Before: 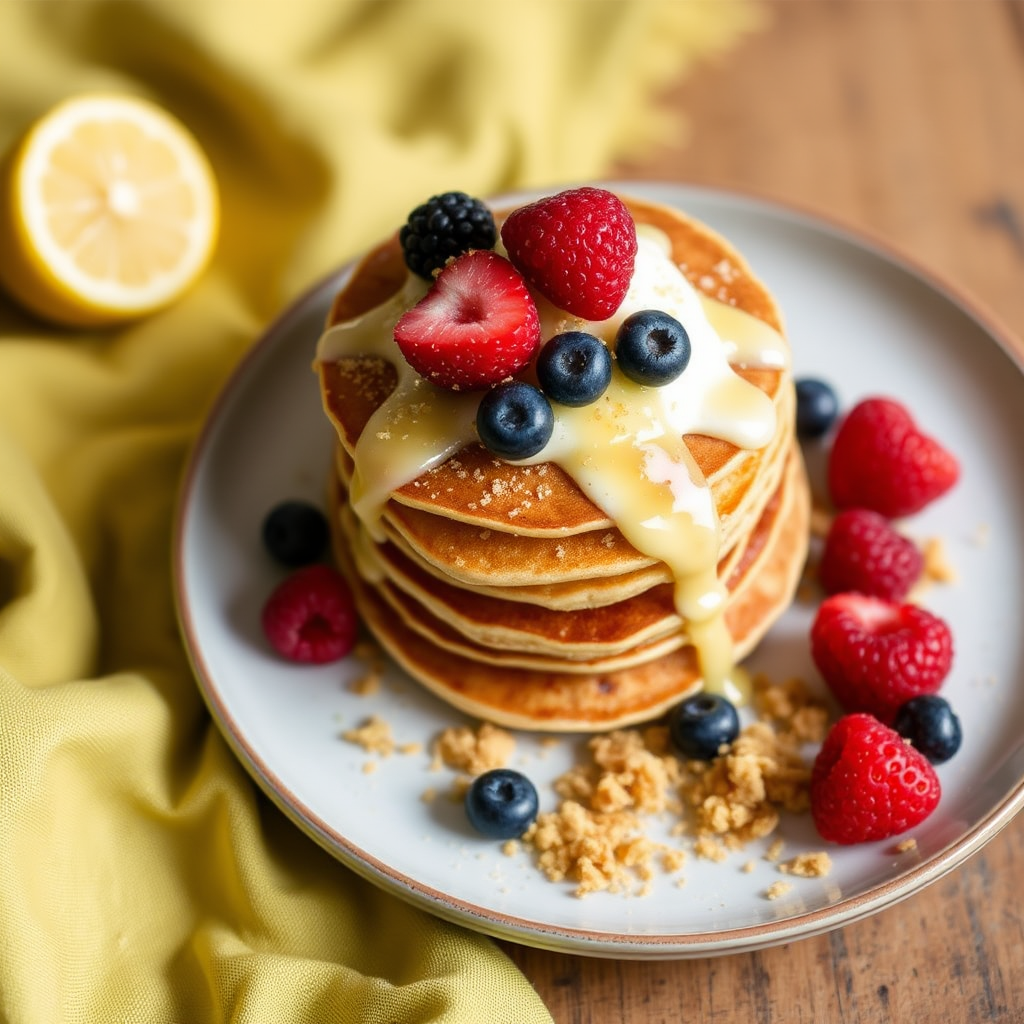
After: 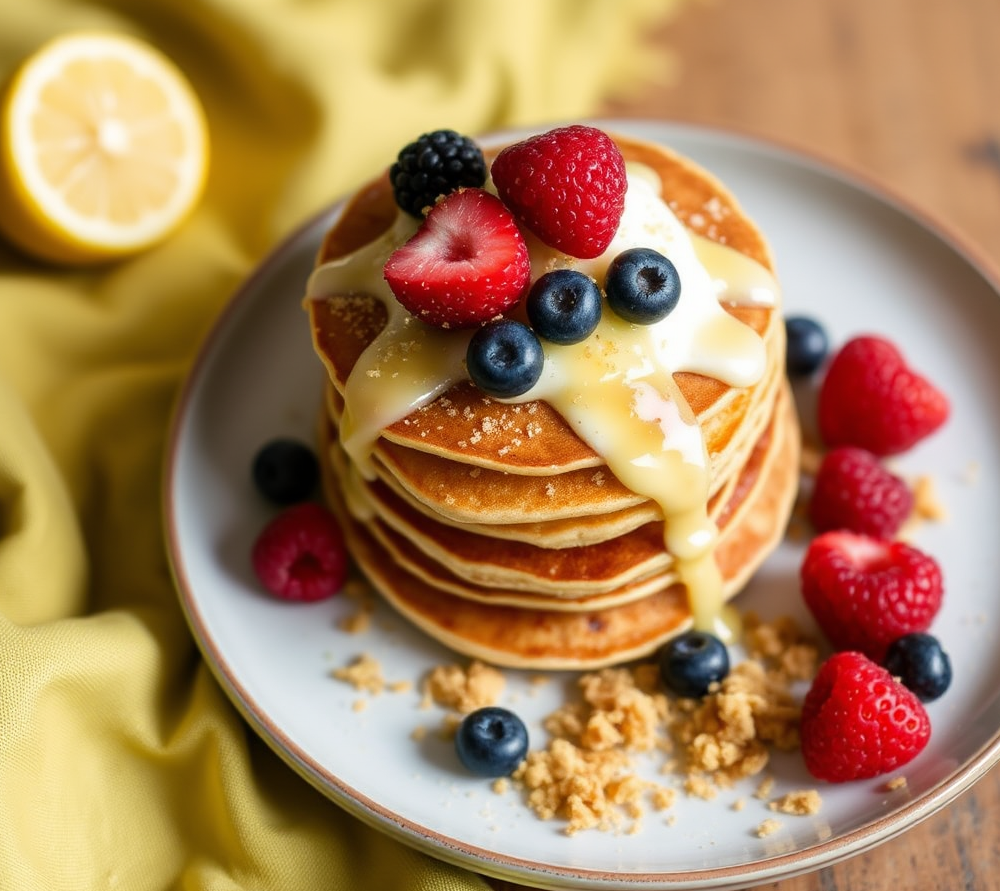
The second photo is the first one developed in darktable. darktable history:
crop: left 1.048%, top 6.09%, right 1.293%, bottom 6.817%
